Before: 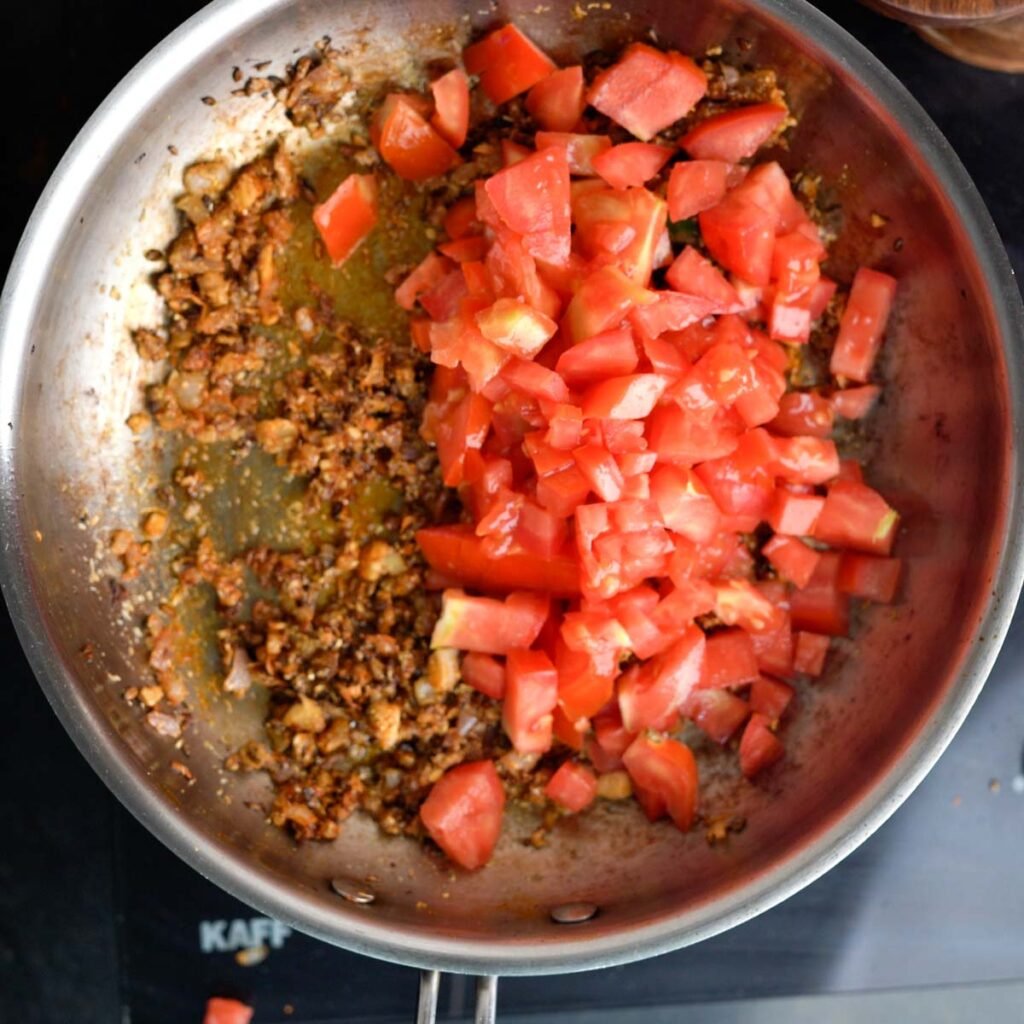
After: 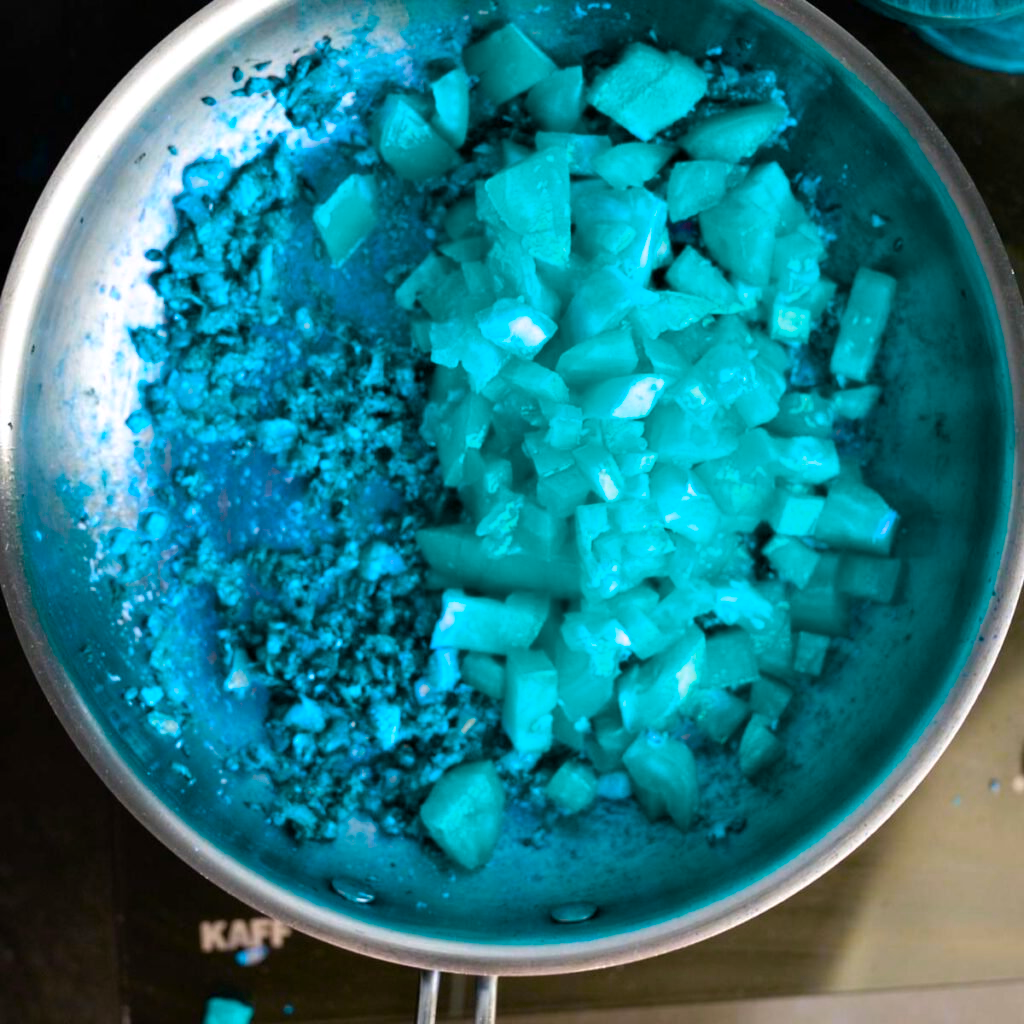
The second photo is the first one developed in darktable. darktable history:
color balance rgb: perceptual saturation grading › global saturation 10.396%, hue shift 178.95°, global vibrance 49.354%, contrast 0.79%
